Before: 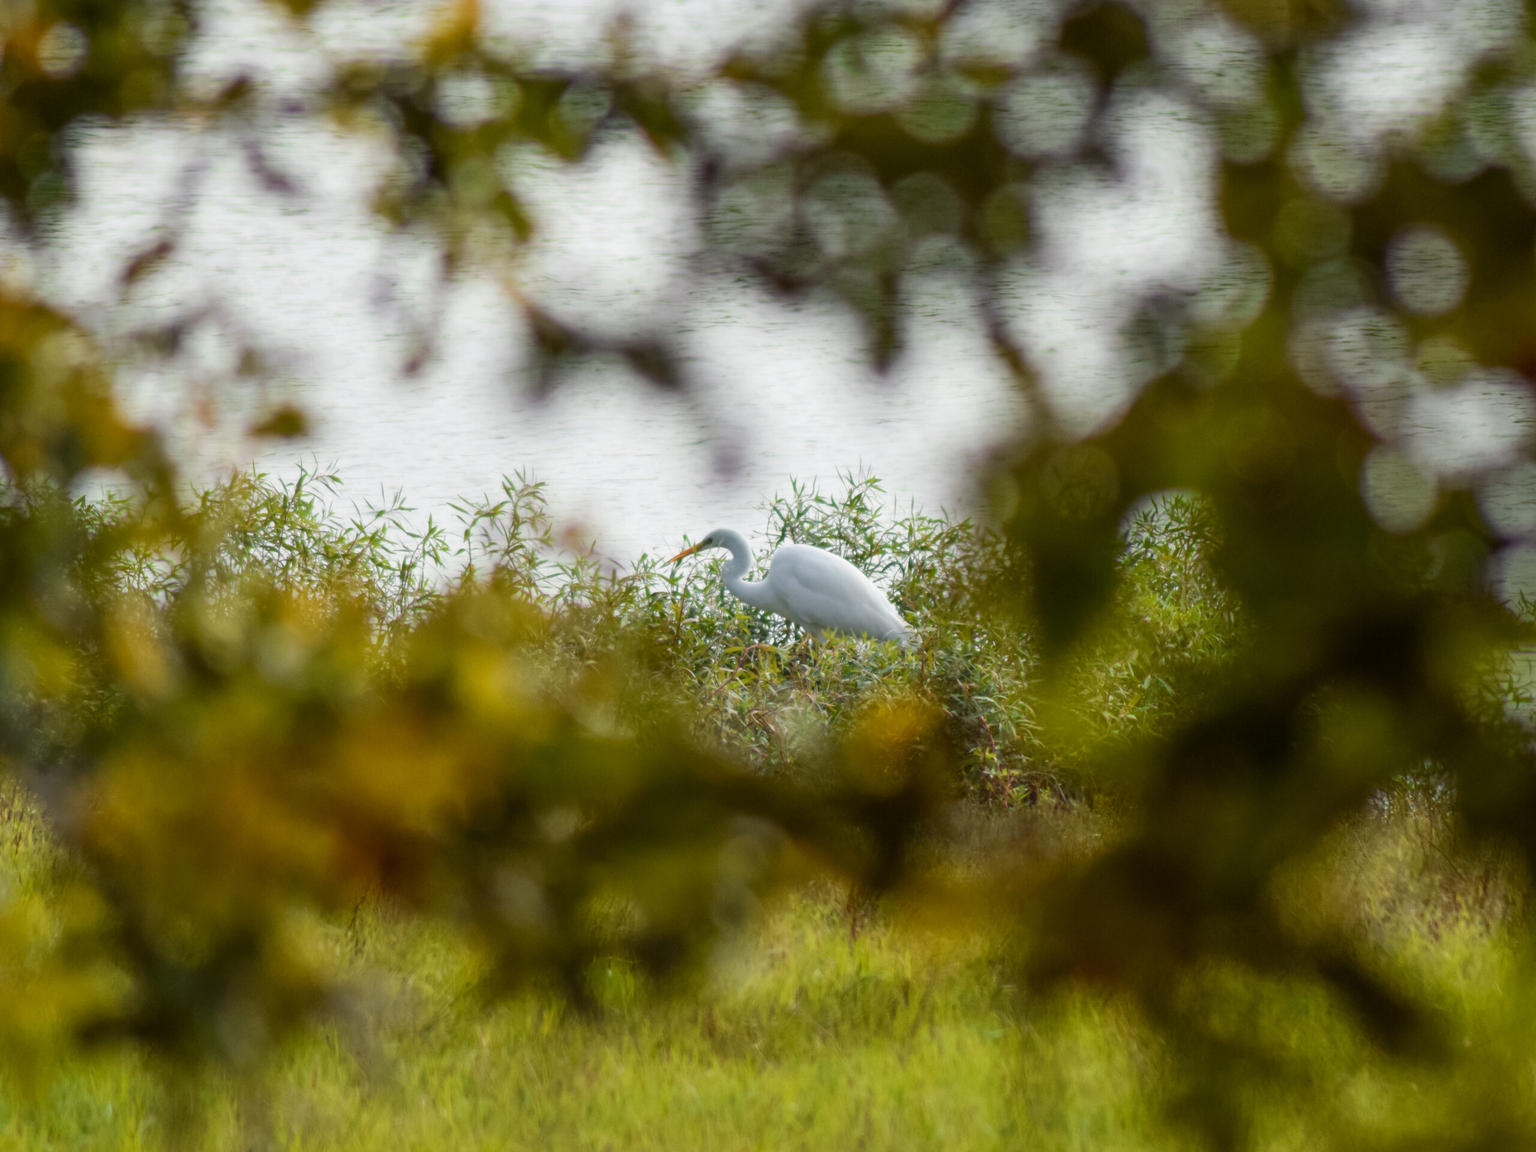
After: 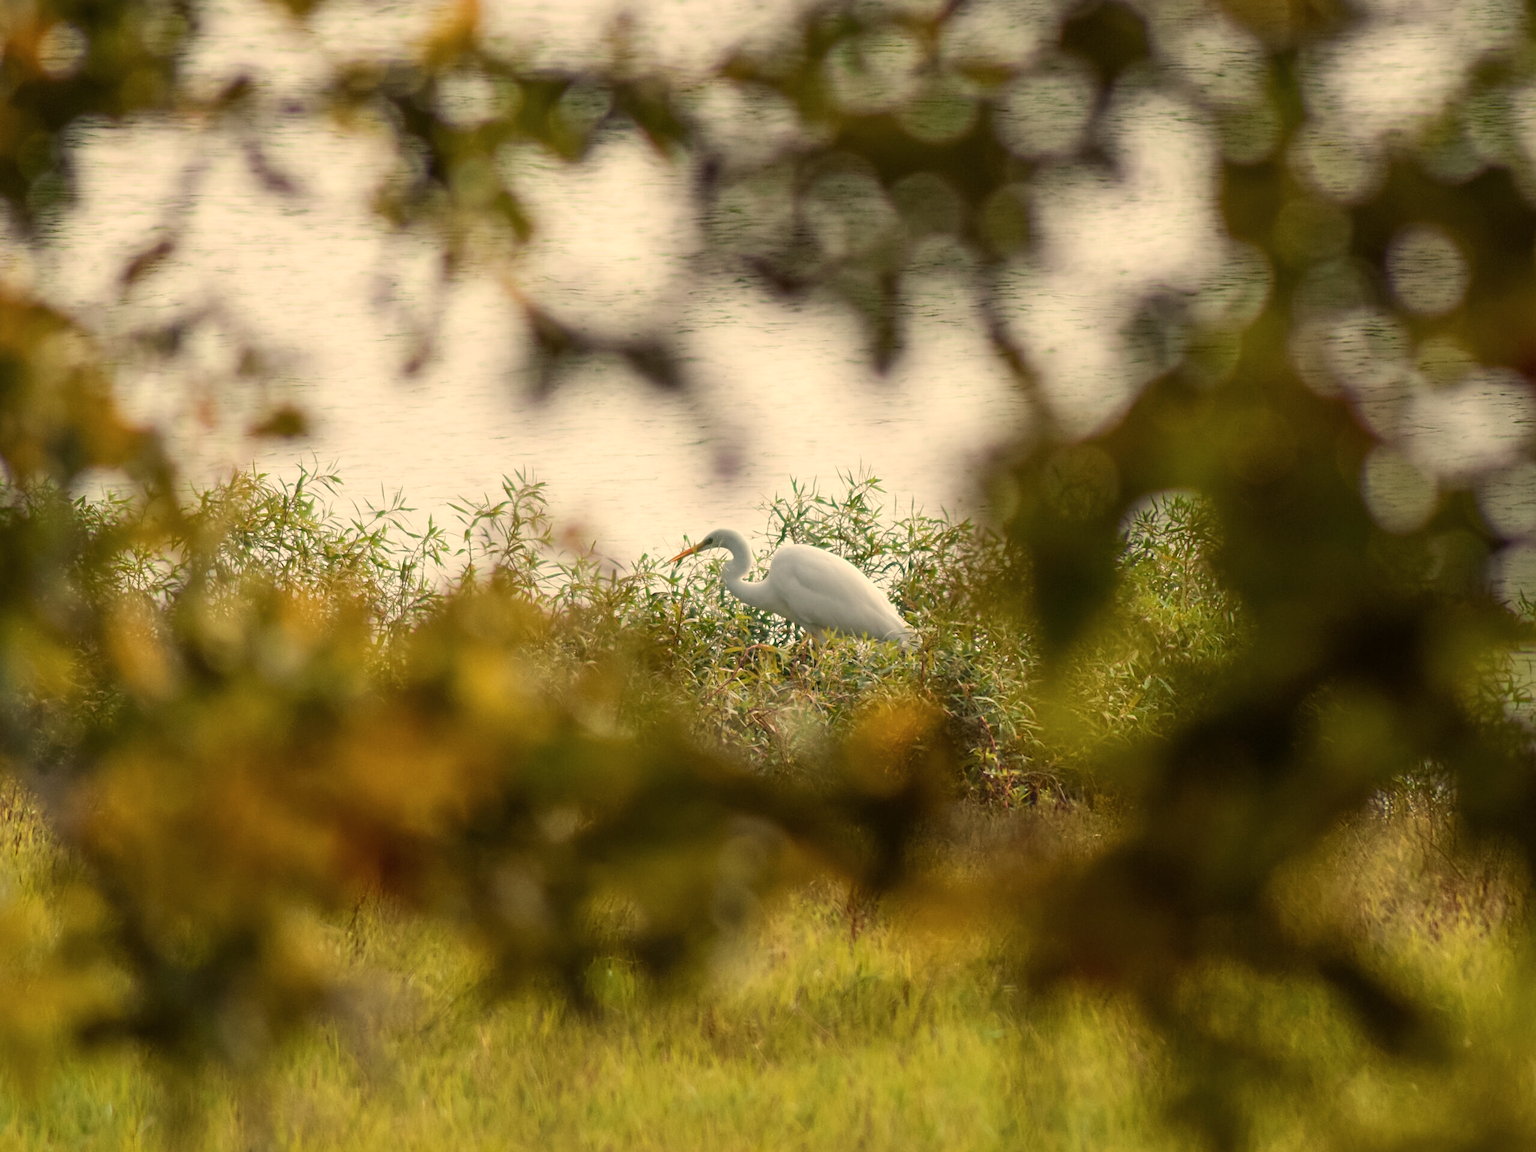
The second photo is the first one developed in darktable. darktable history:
white balance: red 1.138, green 0.996, blue 0.812
sharpen: on, module defaults
contrast brightness saturation: saturation -0.05
